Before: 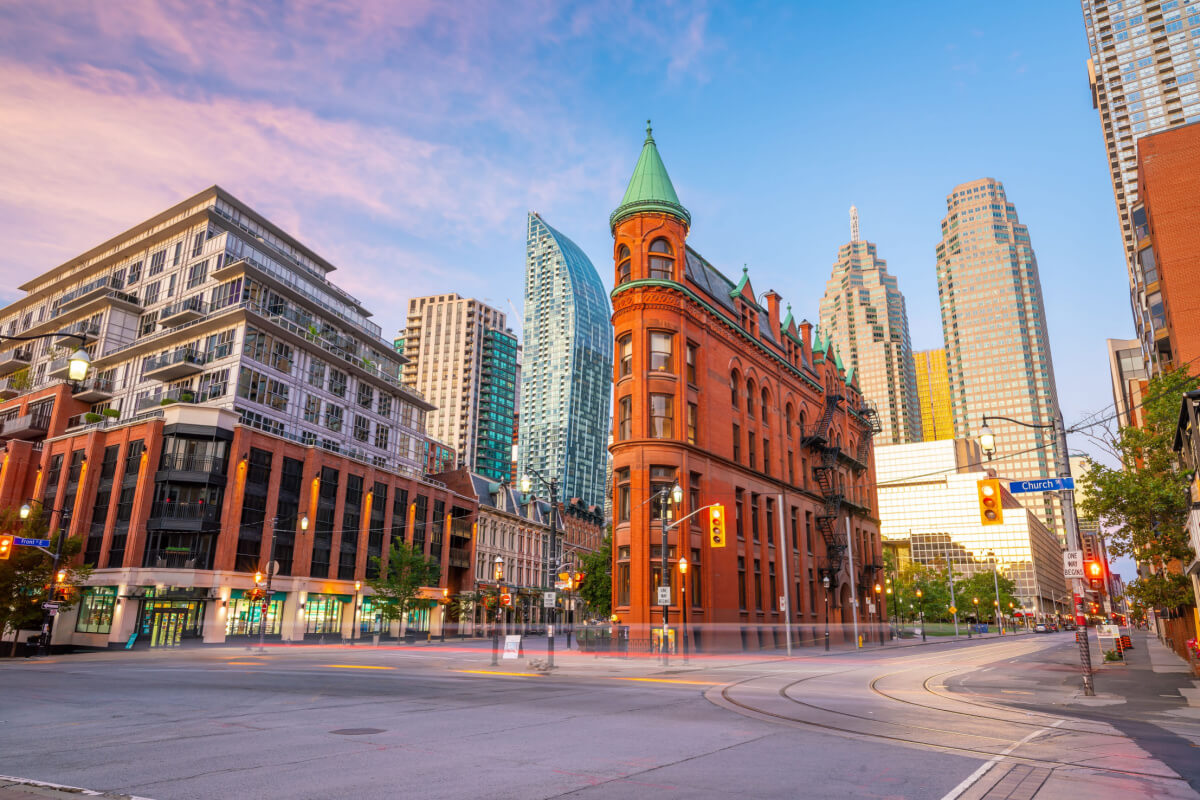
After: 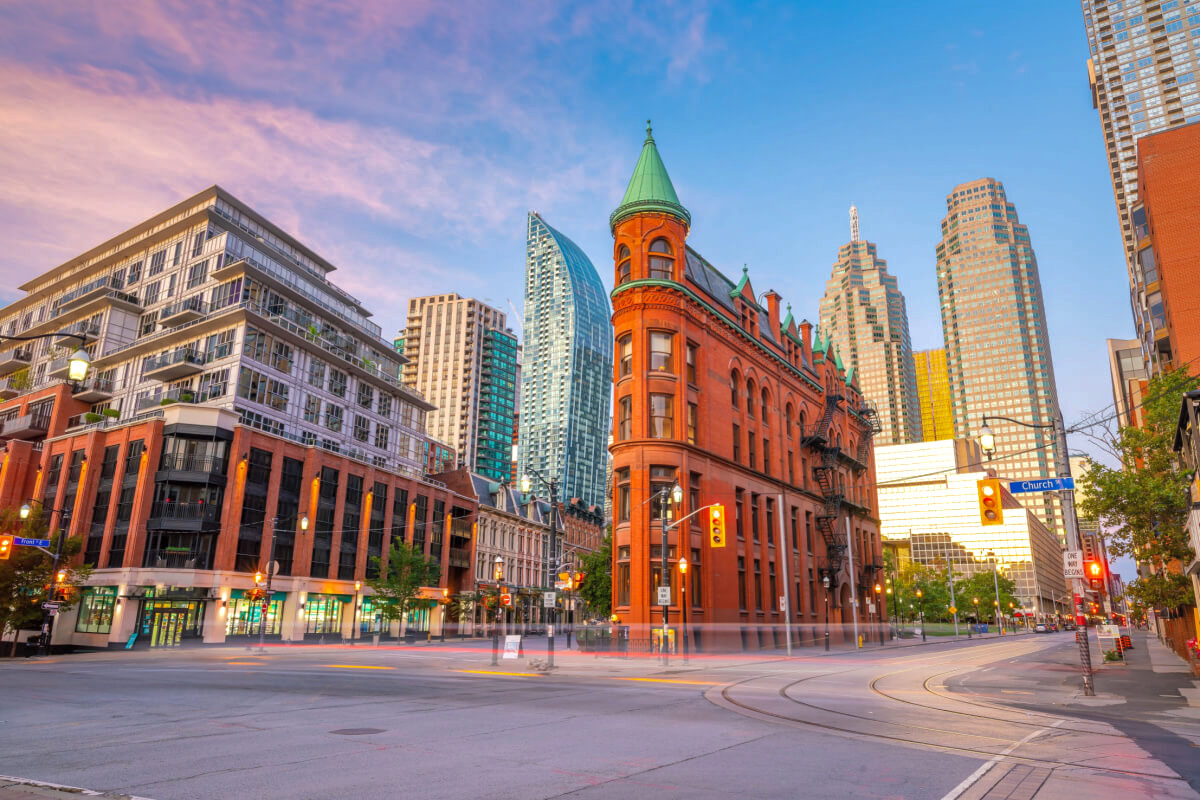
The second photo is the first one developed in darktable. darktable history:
shadows and highlights: shadows 40.06, highlights -59.85
levels: levels [0, 0.476, 0.951]
